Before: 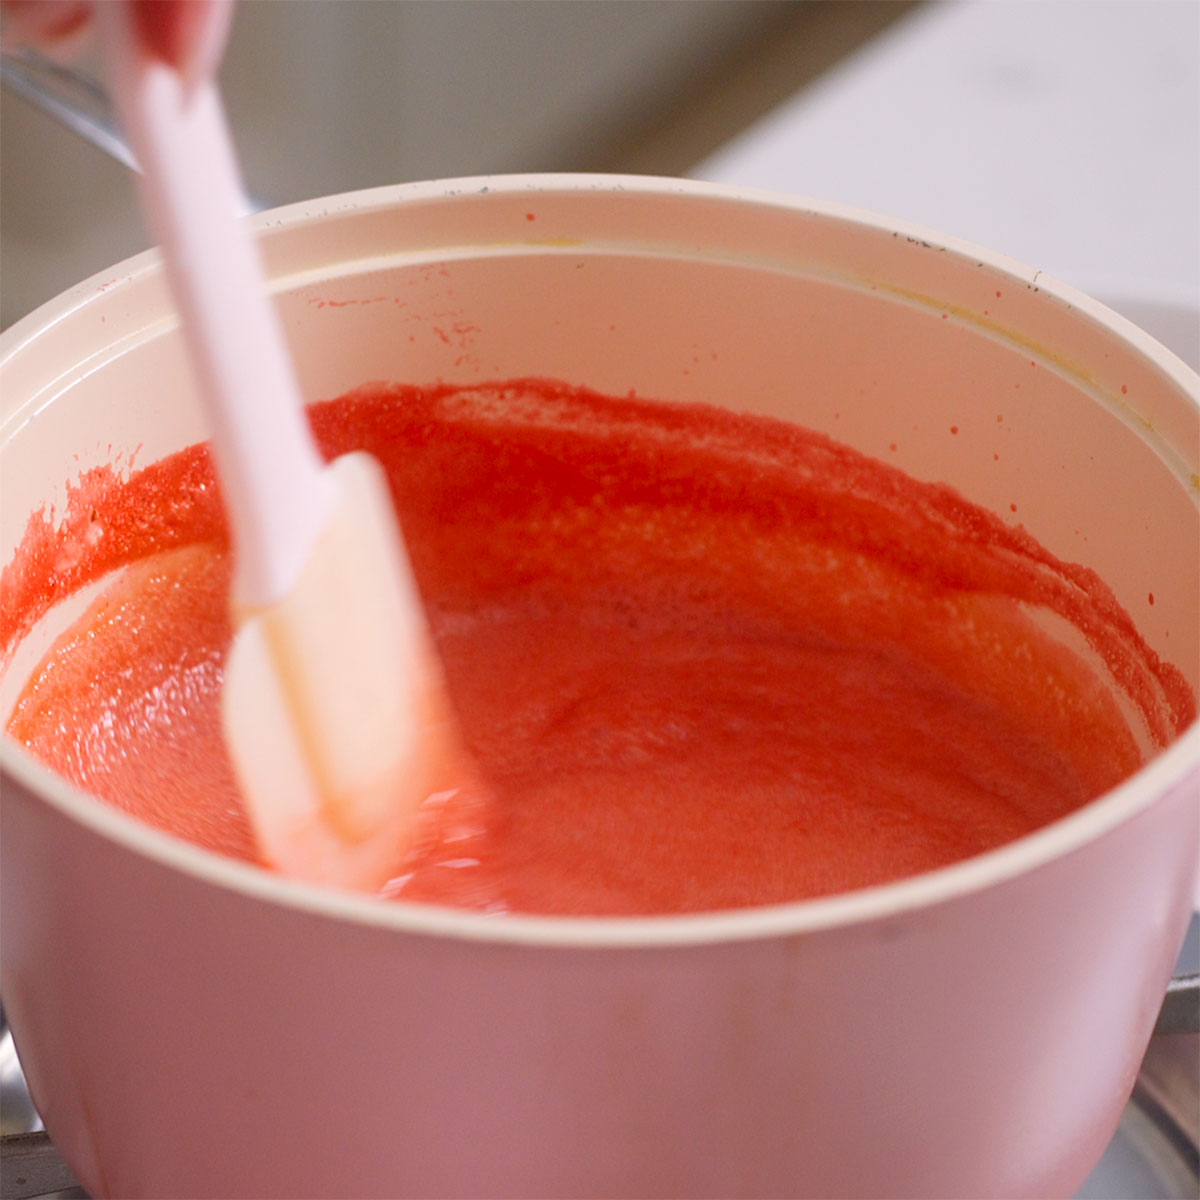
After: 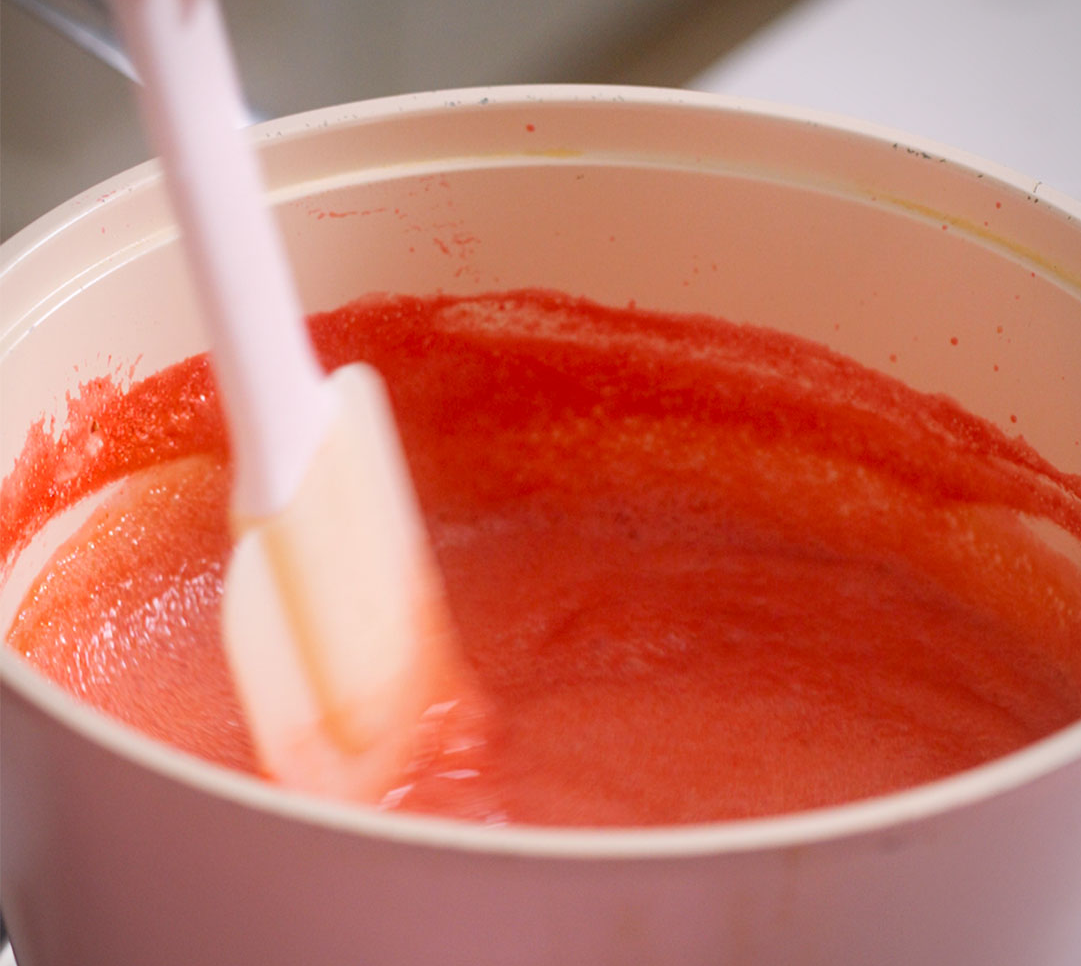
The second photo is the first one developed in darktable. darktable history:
vignetting: fall-off start 97.37%, fall-off radius 78.79%, brightness -0.467, saturation -0.311, width/height ratio 1.113
crop: top 7.463%, right 9.876%, bottom 11.991%
